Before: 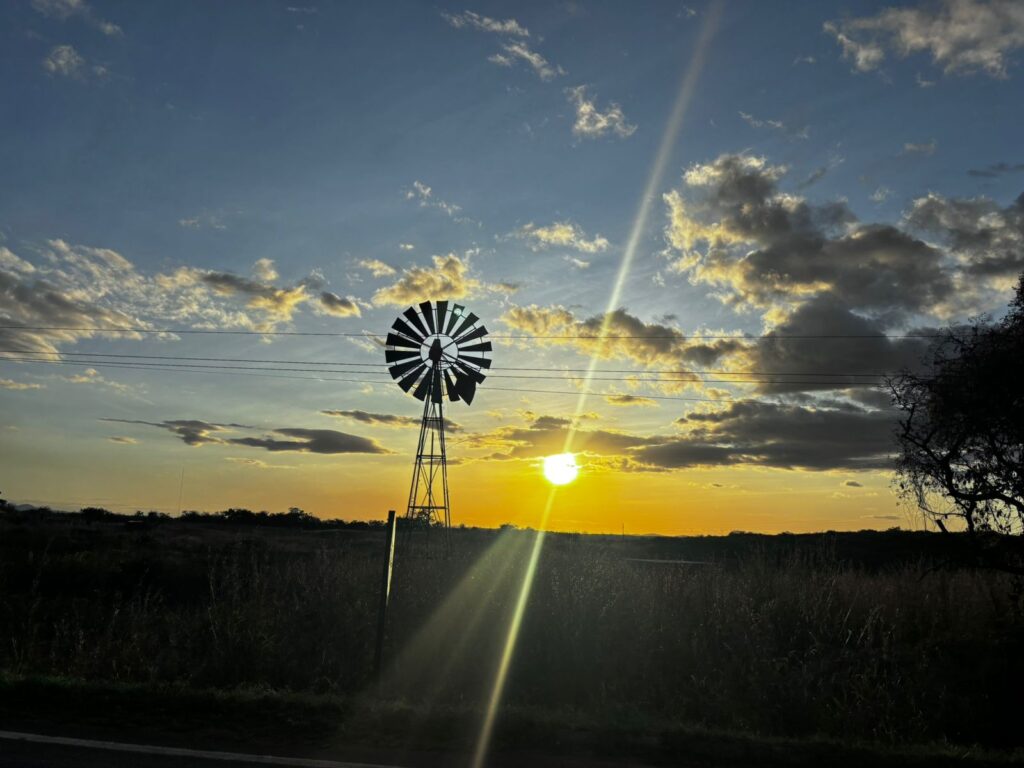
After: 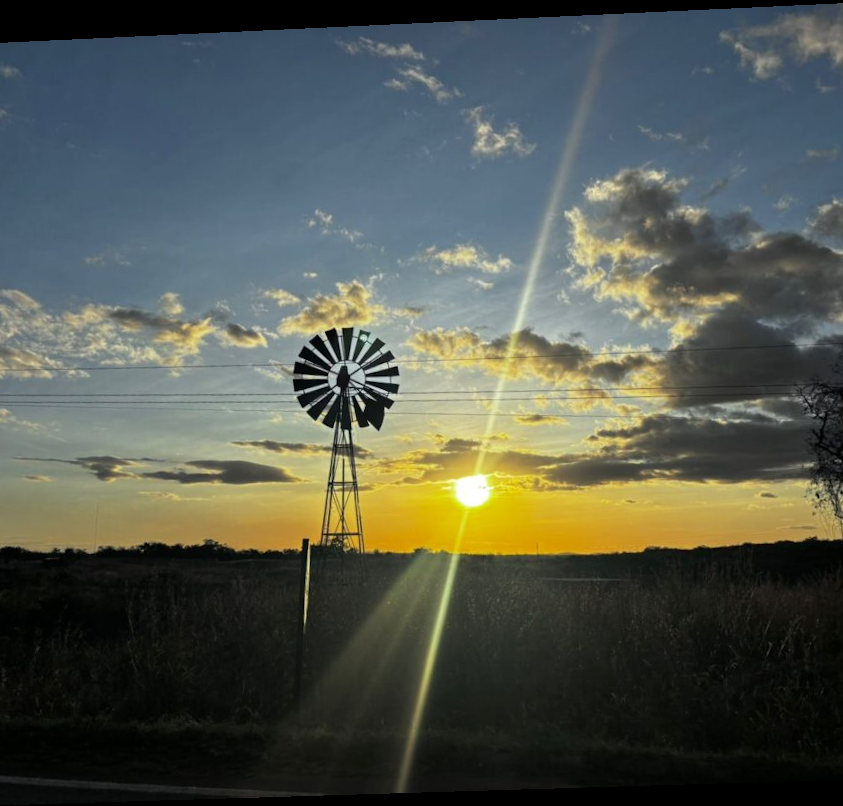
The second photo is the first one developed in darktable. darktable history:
rotate and perspective: rotation -2.22°, lens shift (horizontal) -0.022, automatic cropping off
crop and rotate: left 9.597%, right 10.195%
